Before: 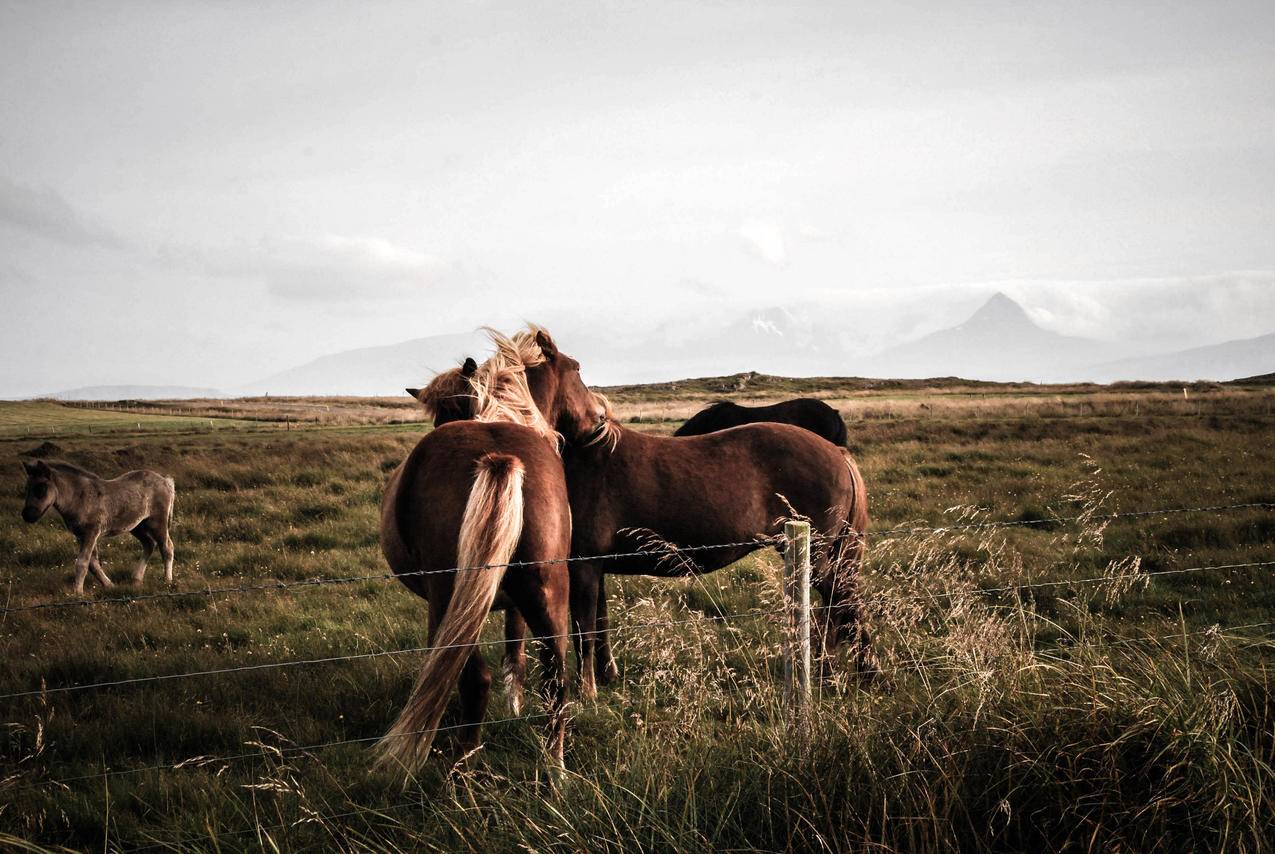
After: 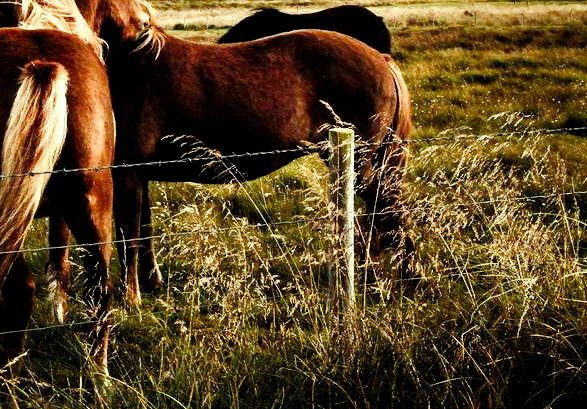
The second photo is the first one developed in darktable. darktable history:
tone curve: curves: ch0 [(0, 0) (0.003, 0.004) (0.011, 0.006) (0.025, 0.011) (0.044, 0.017) (0.069, 0.029) (0.1, 0.047) (0.136, 0.07) (0.177, 0.121) (0.224, 0.182) (0.277, 0.257) (0.335, 0.342) (0.399, 0.432) (0.468, 0.526) (0.543, 0.621) (0.623, 0.711) (0.709, 0.792) (0.801, 0.87) (0.898, 0.951) (1, 1)], preserve colors none
color balance rgb: highlights gain › luminance 15.67%, highlights gain › chroma 7.011%, highlights gain › hue 124.13°, global offset › luminance -0.387%, perceptual saturation grading › global saturation 0.211%, perceptual saturation grading › highlights -9.444%, perceptual saturation grading › mid-tones 18.737%, perceptual saturation grading › shadows 28.685%, global vibrance 20%
local contrast: mode bilateral grid, contrast 19, coarseness 51, detail 119%, midtone range 0.2
crop: left 35.82%, top 46.112%, right 18.139%, bottom 5.988%
